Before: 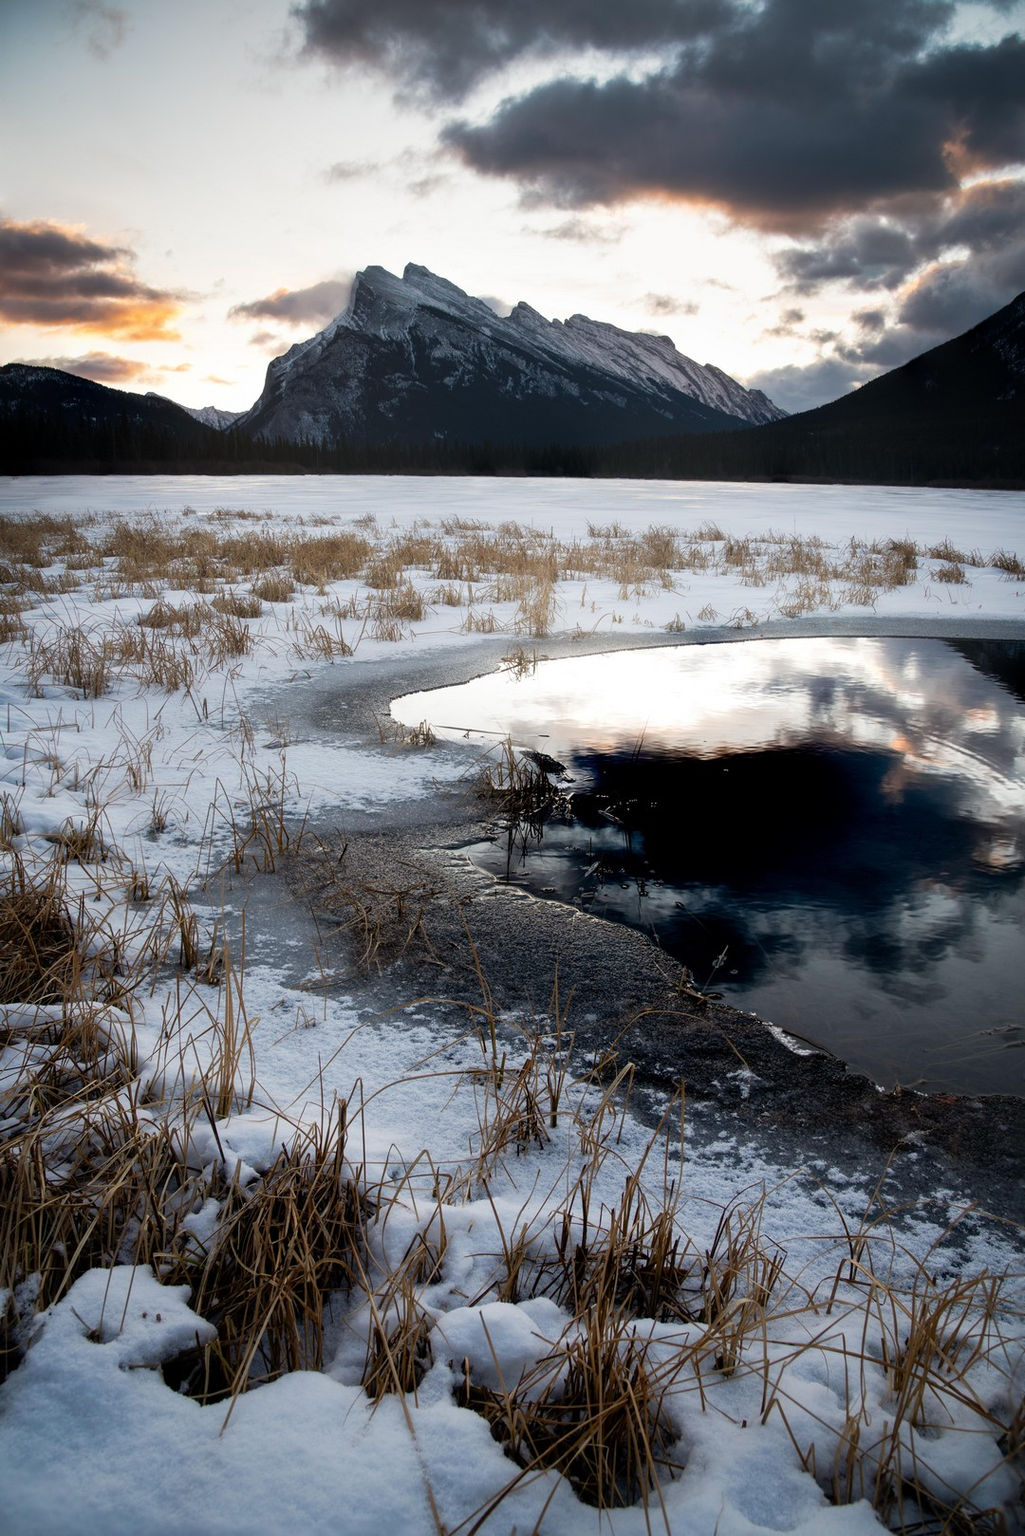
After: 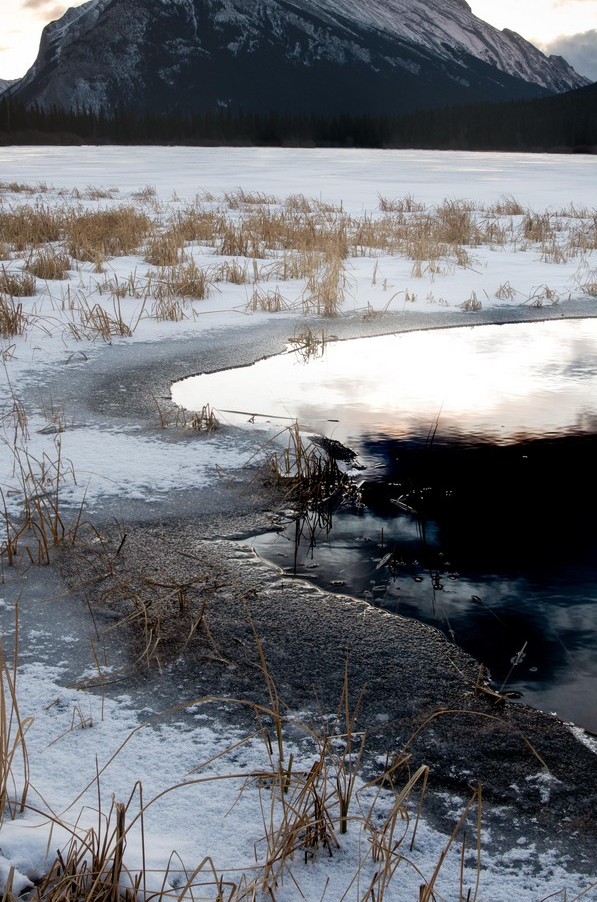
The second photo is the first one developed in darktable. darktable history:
crop and rotate: left 22.32%, top 21.933%, right 22.32%, bottom 22.344%
